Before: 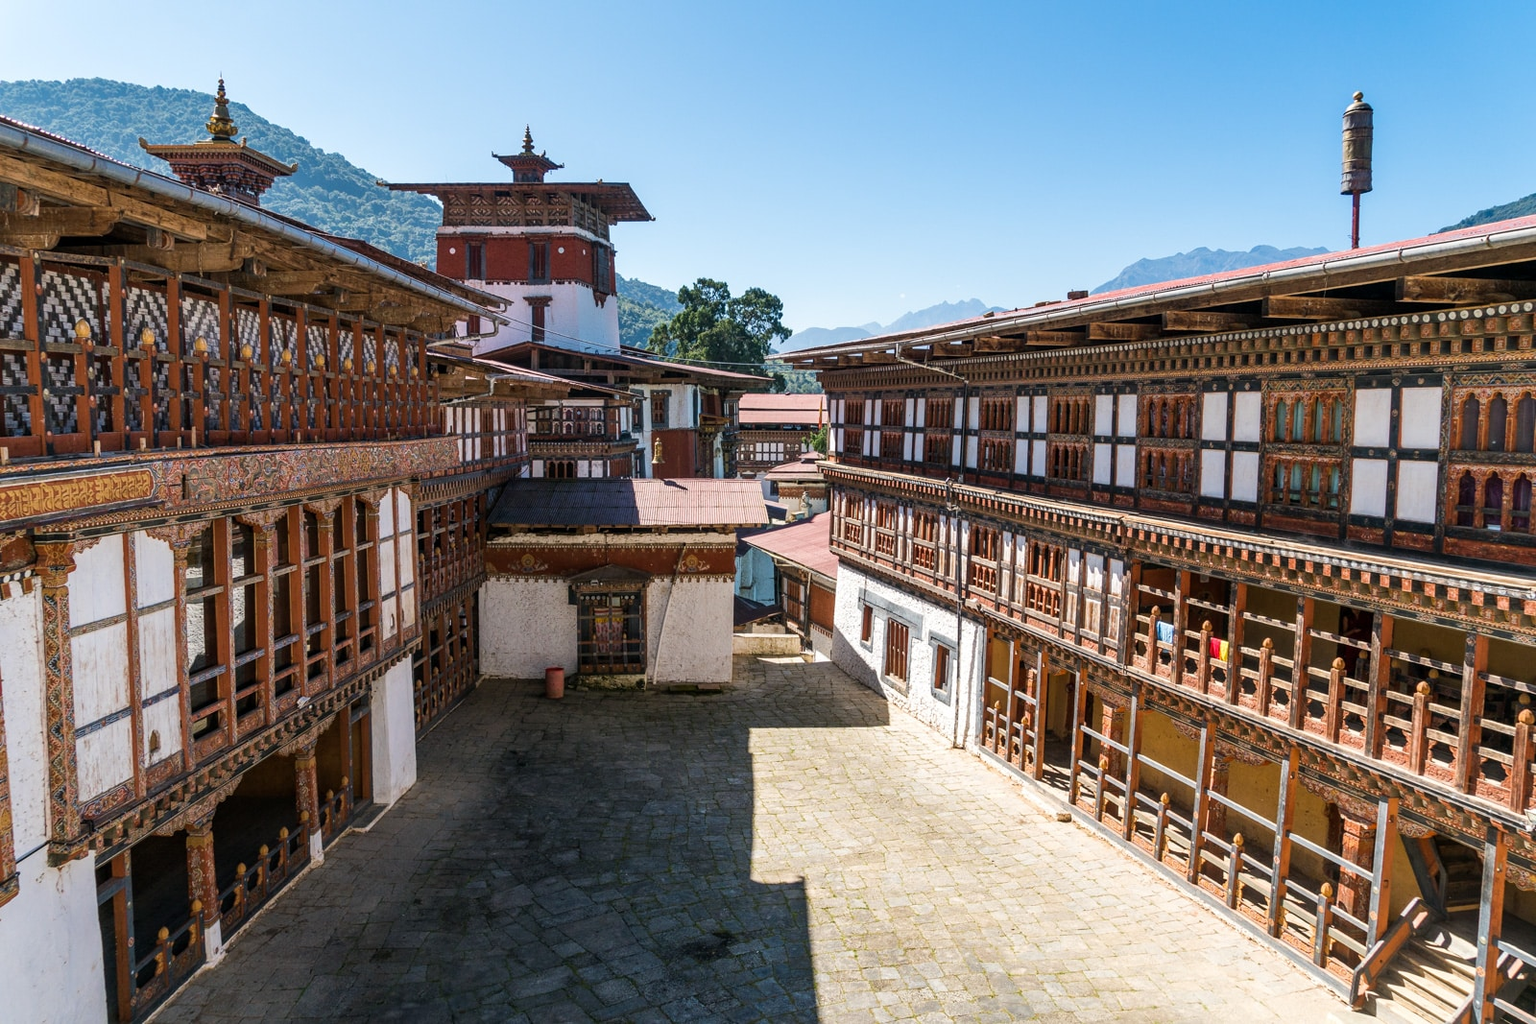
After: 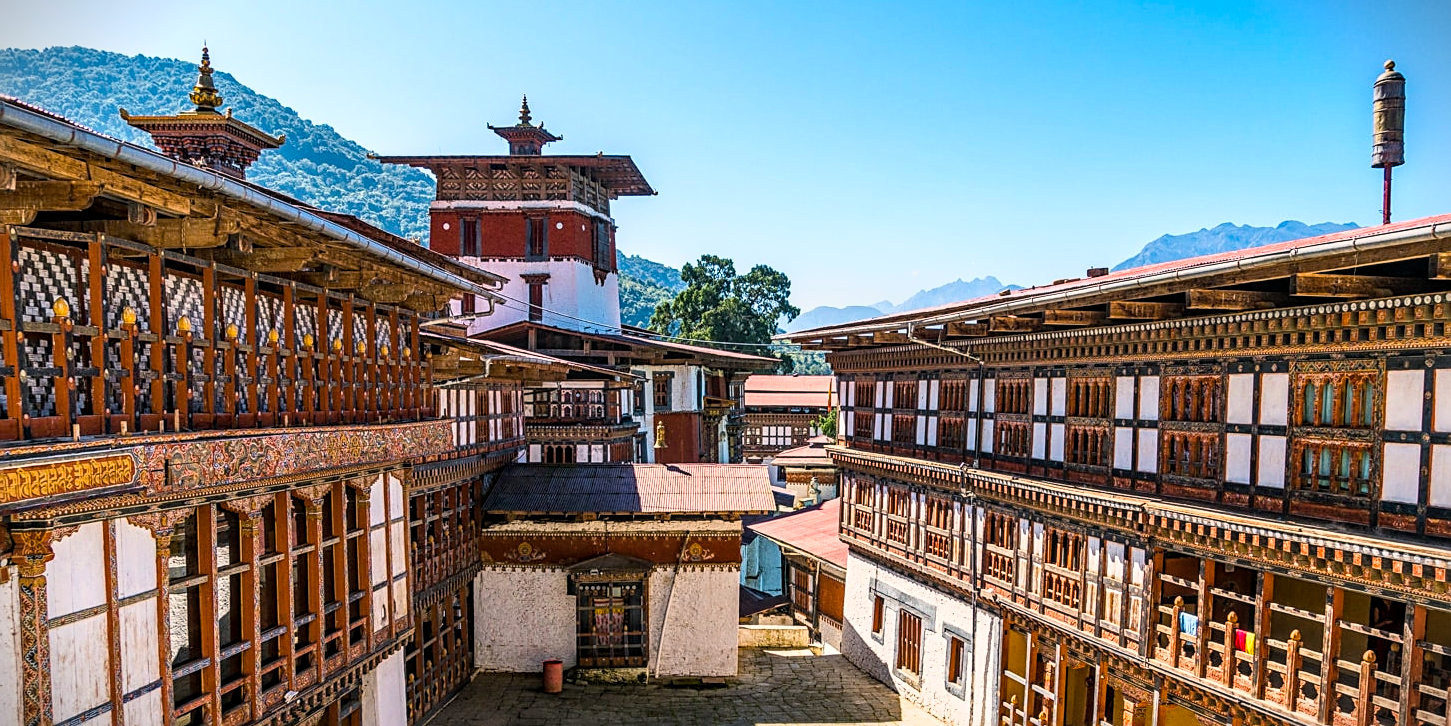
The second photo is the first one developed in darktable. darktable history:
sharpen: on, module defaults
crop: left 1.585%, top 3.372%, right 7.714%, bottom 28.502%
color balance rgb: highlights gain › chroma 1.054%, highlights gain › hue 53.82°, perceptual saturation grading › global saturation 29.77%
local contrast: on, module defaults
vignetting: fall-off start 99.67%, brightness -0.878, width/height ratio 1.306
haze removal: compatibility mode true, adaptive false
tone curve: curves: ch0 [(0, 0) (0.051, 0.047) (0.102, 0.099) (0.236, 0.249) (0.429, 0.473) (0.67, 0.755) (0.875, 0.948) (1, 0.985)]; ch1 [(0, 0) (0.339, 0.298) (0.402, 0.363) (0.453, 0.413) (0.485, 0.469) (0.494, 0.493) (0.504, 0.502) (0.515, 0.526) (0.563, 0.591) (0.597, 0.639) (0.834, 0.888) (1, 1)]; ch2 [(0, 0) (0.362, 0.353) (0.425, 0.439) (0.501, 0.501) (0.537, 0.538) (0.58, 0.59) (0.642, 0.669) (0.773, 0.856) (1, 1)], color space Lab, linked channels, preserve colors none
